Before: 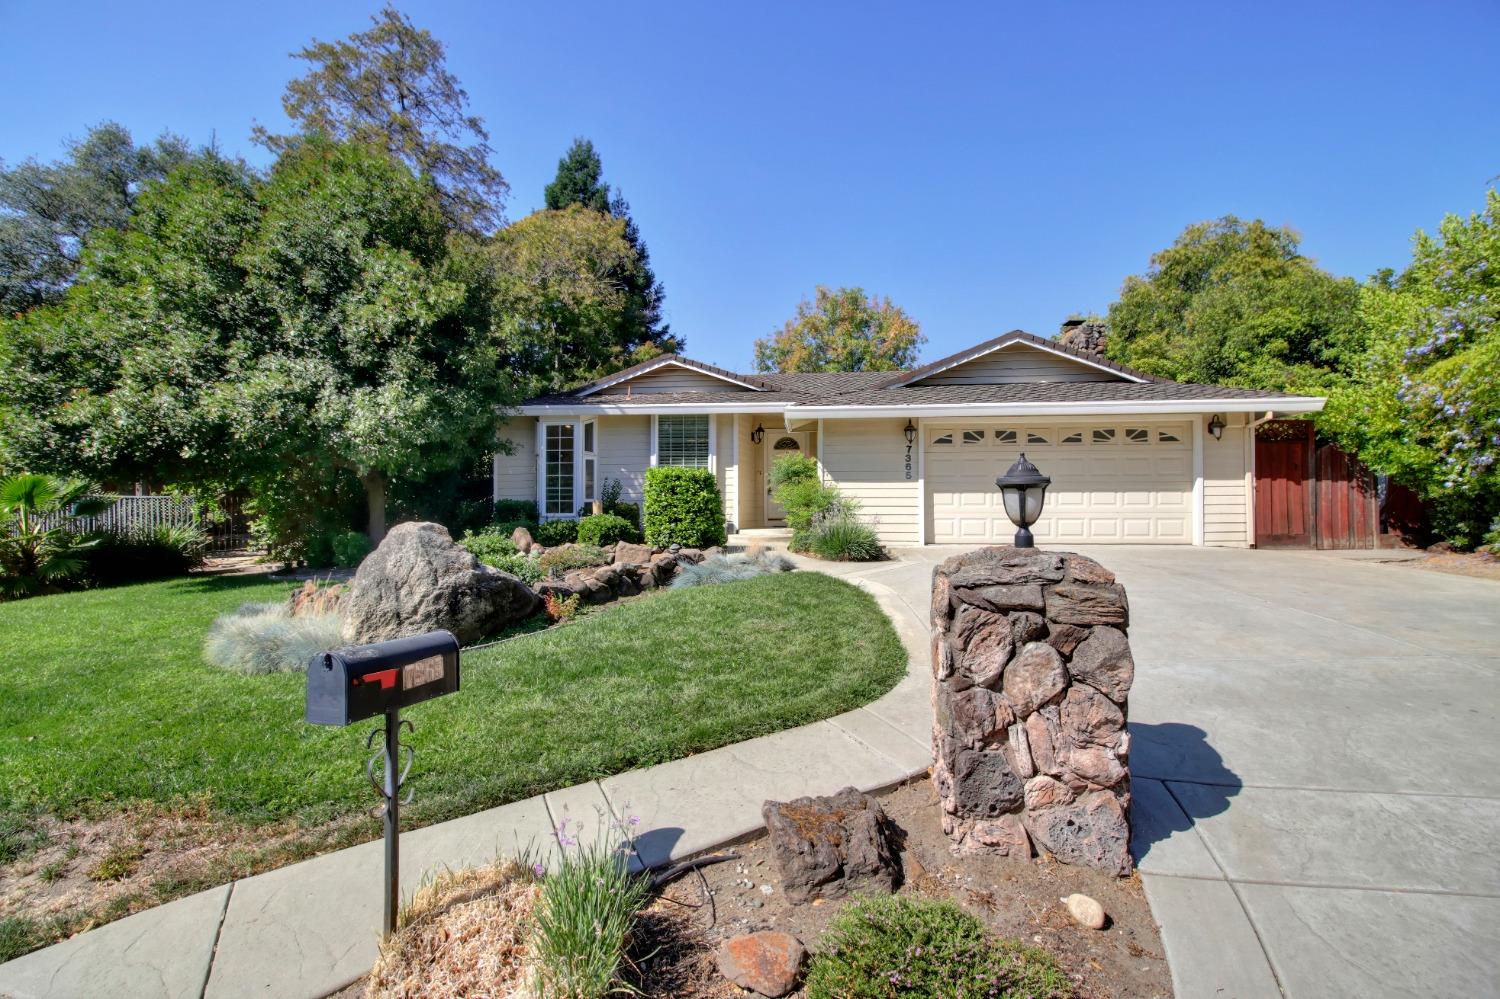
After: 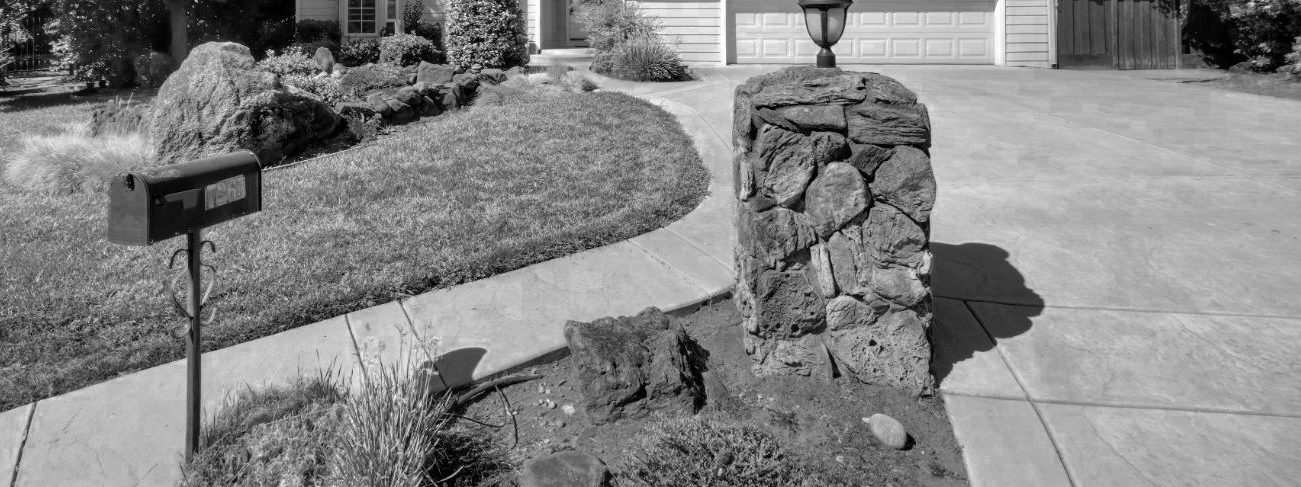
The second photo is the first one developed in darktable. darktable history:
crop and rotate: left 13.243%, top 48.245%, bottom 2.933%
tone equalizer: on, module defaults
color zones: curves: ch0 [(0.002, 0.429) (0.121, 0.212) (0.198, 0.113) (0.276, 0.344) (0.331, 0.541) (0.41, 0.56) (0.482, 0.289) (0.619, 0.227) (0.721, 0.18) (0.821, 0.435) (0.928, 0.555) (1, 0.587)]; ch1 [(0, 0) (0.143, 0) (0.286, 0) (0.429, 0) (0.571, 0) (0.714, 0) (0.857, 0)]
